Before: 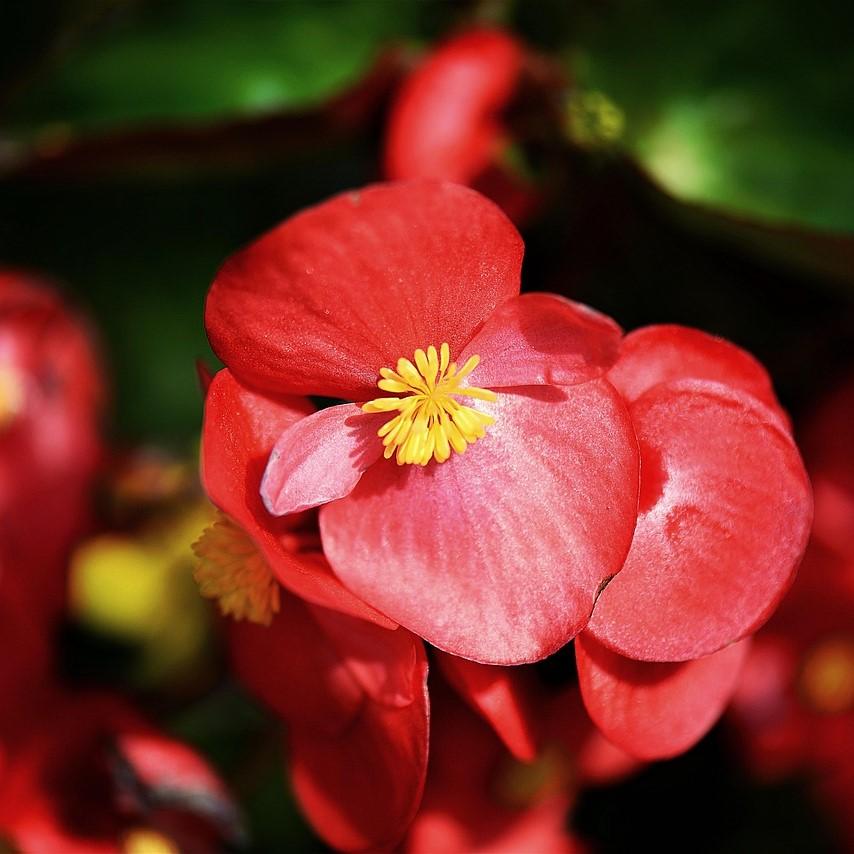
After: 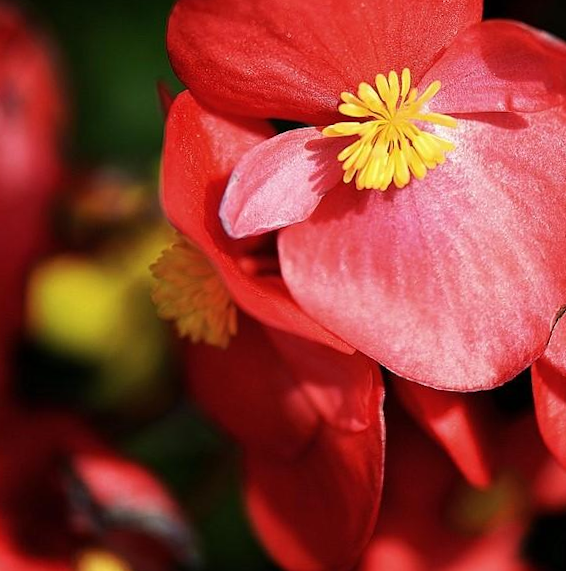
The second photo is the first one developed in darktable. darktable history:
crop and rotate: angle -0.901°, left 4.018%, top 31.982%, right 28.565%
